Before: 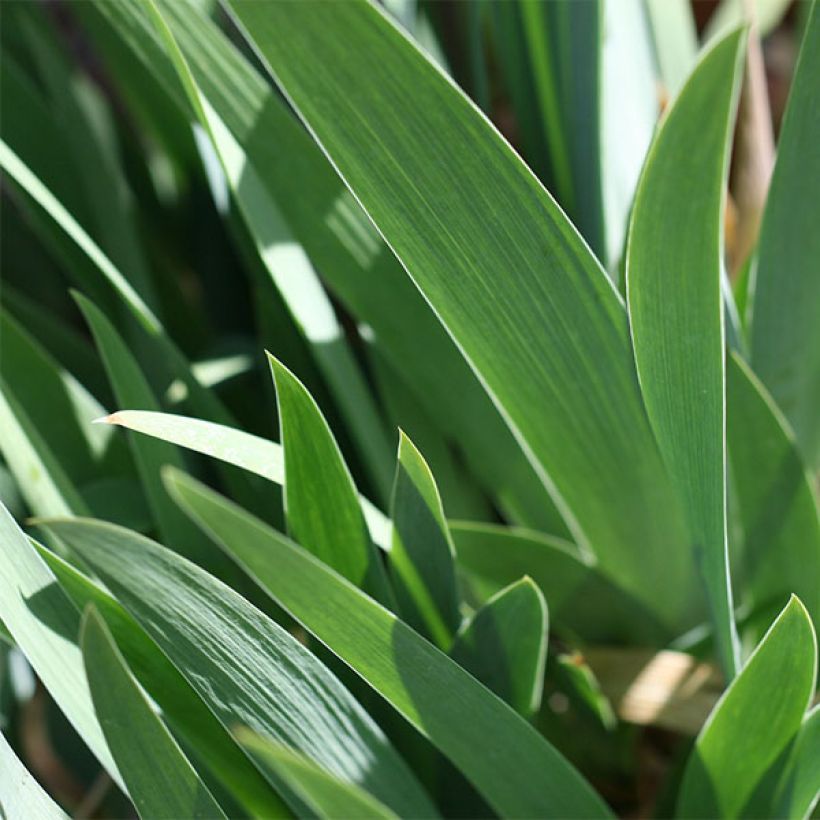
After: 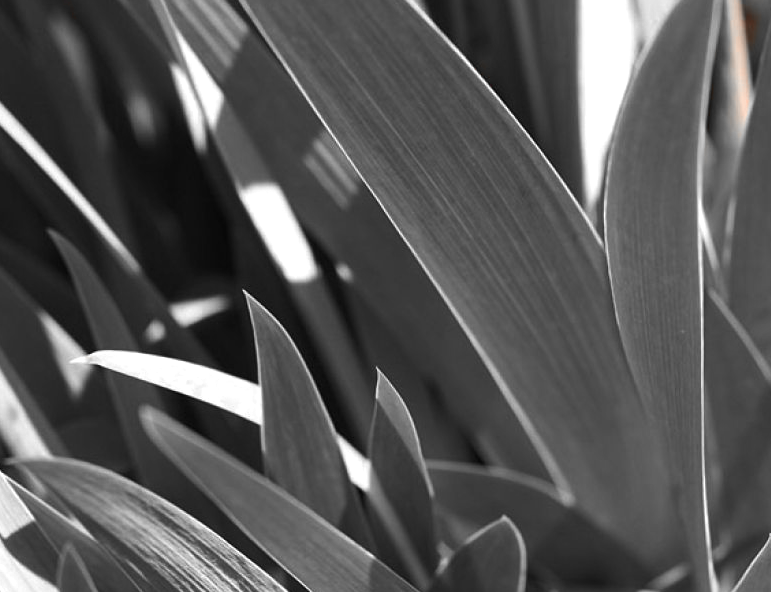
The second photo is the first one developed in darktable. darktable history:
crop: left 2.745%, top 7.37%, right 3.192%, bottom 20.344%
color zones: curves: ch0 [(0, 0.352) (0.143, 0.407) (0.286, 0.386) (0.429, 0.431) (0.571, 0.829) (0.714, 0.853) (0.857, 0.833) (1, 0.352)]; ch1 [(0, 0.604) (0.072, 0.726) (0.096, 0.608) (0.205, 0.007) (0.571, -0.006) (0.839, -0.013) (0.857, -0.012) (1, 0.604)]
color balance rgb: highlights gain › chroma 2.064%, highlights gain › hue 47.19°, linear chroma grading › global chroma 8.949%, perceptual saturation grading › global saturation 30.894%, perceptual brilliance grading › global brilliance 19.494%, perceptual brilliance grading › shadows -40.127%, global vibrance 9.631%
color calibration: x 0.331, y 0.346, temperature 5635.48 K
